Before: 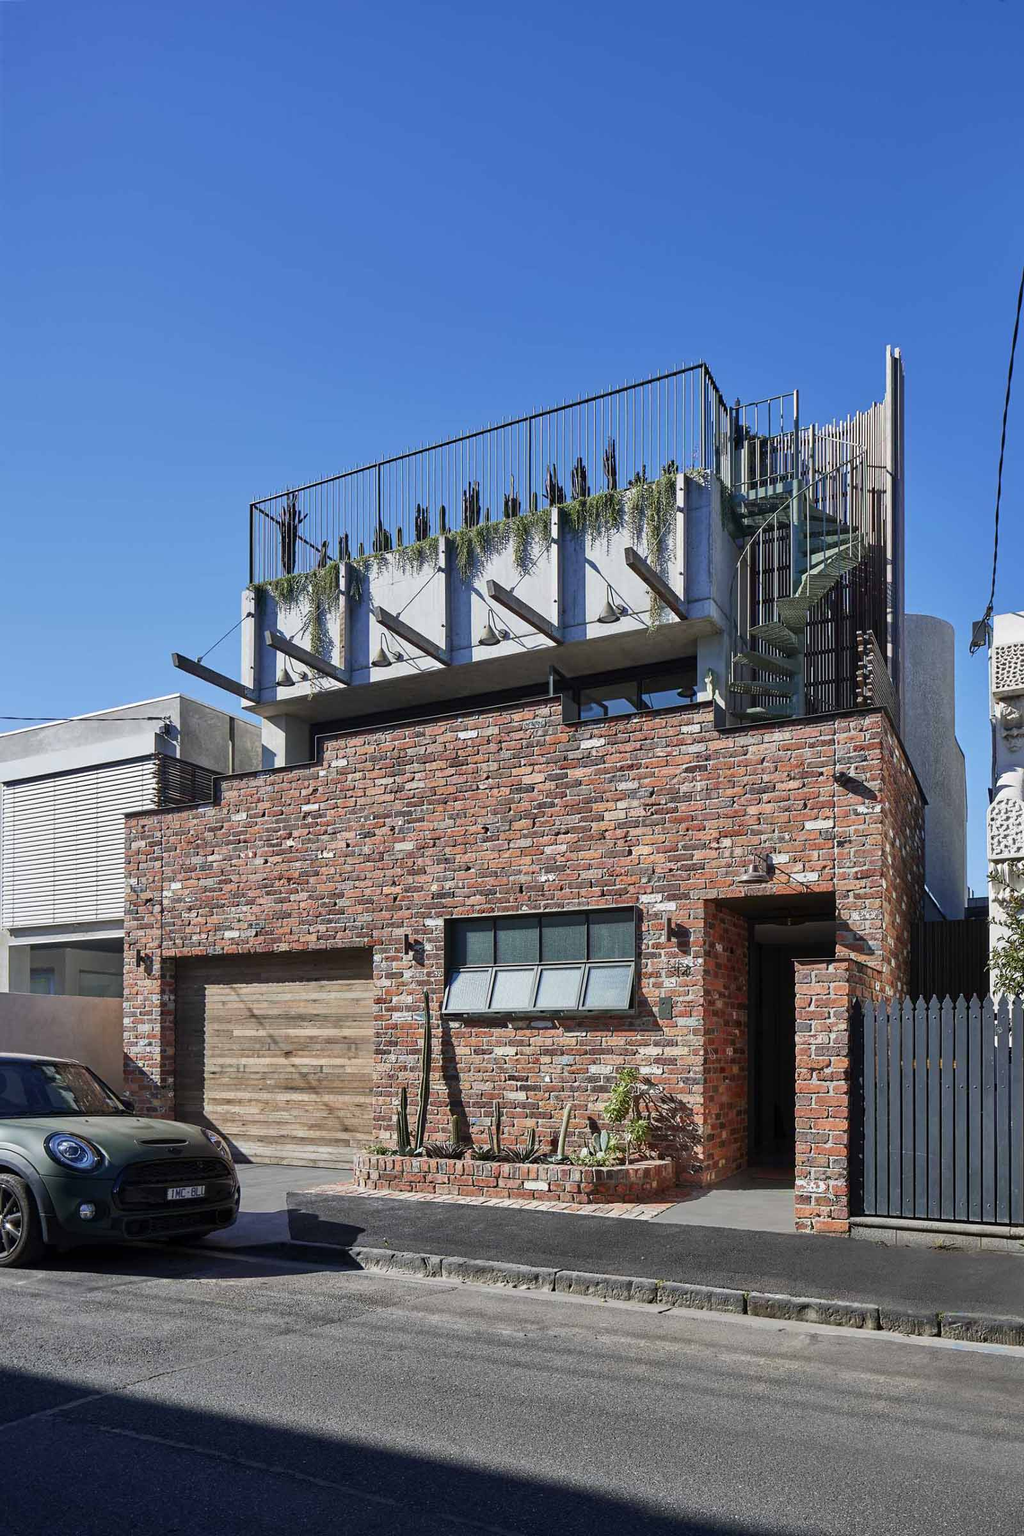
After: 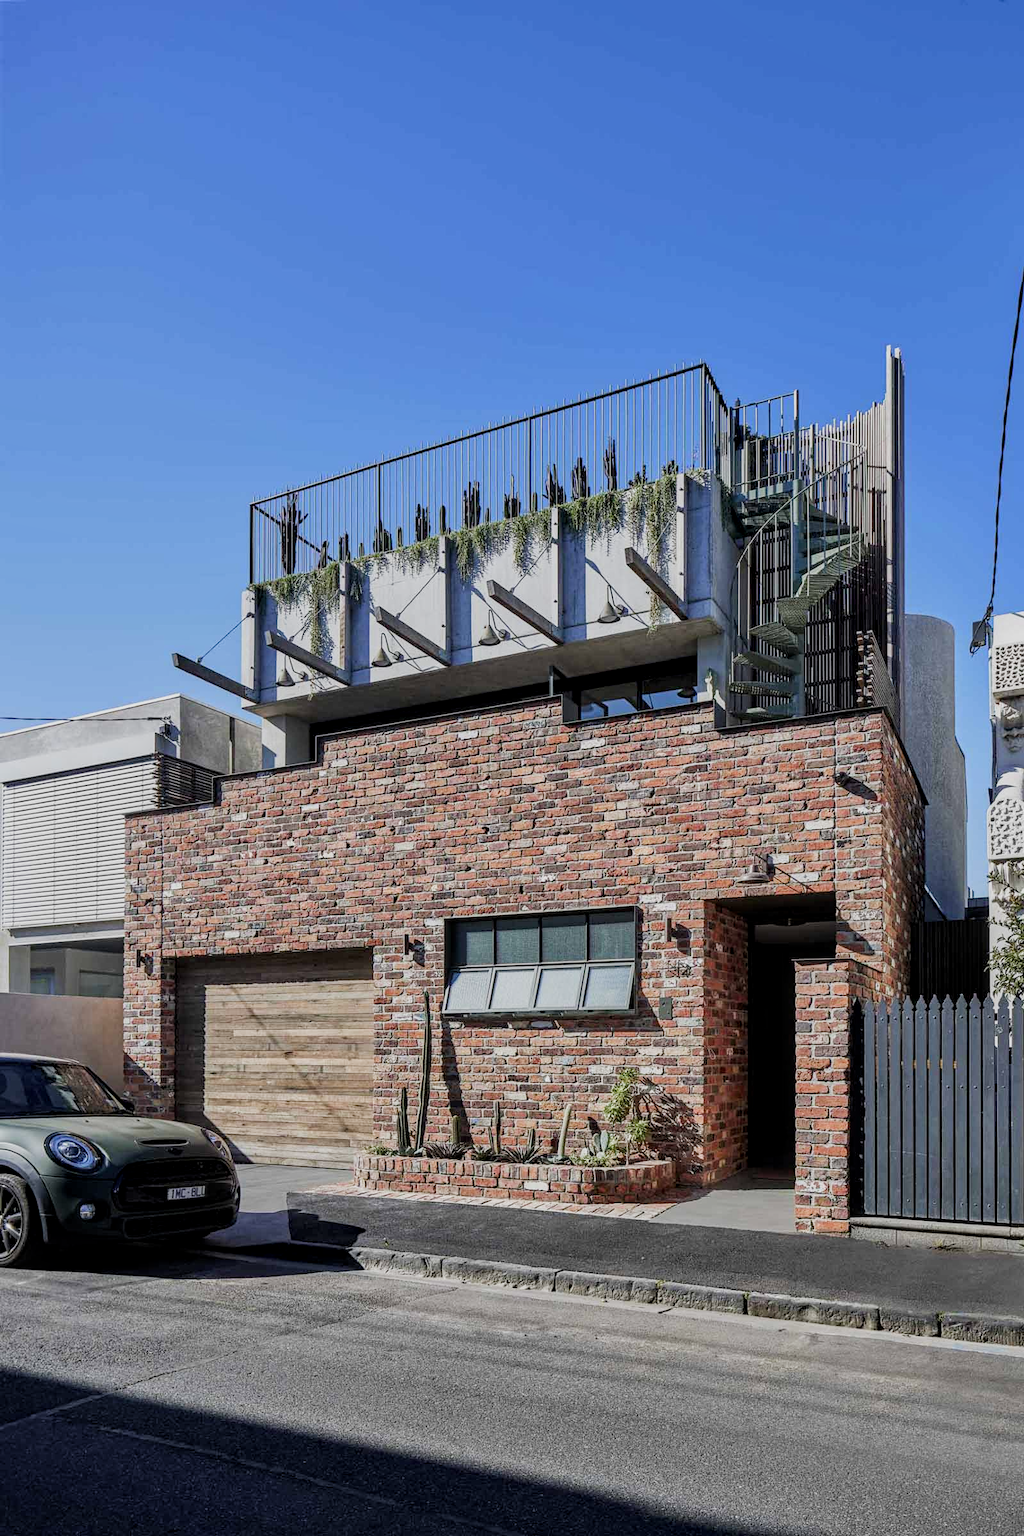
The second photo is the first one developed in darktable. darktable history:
filmic rgb: middle gray luminance 18.42%, black relative exposure -11.25 EV, white relative exposure 3.75 EV, threshold 6 EV, target black luminance 0%, hardness 5.87, latitude 57.4%, contrast 0.963, shadows ↔ highlights balance 49.98%, add noise in highlights 0, preserve chrominance luminance Y, color science v3 (2019), use custom middle-gray values true, iterations of high-quality reconstruction 0, contrast in highlights soft, enable highlight reconstruction true
exposure: exposure 0.2 EV, compensate highlight preservation false
local contrast: on, module defaults
